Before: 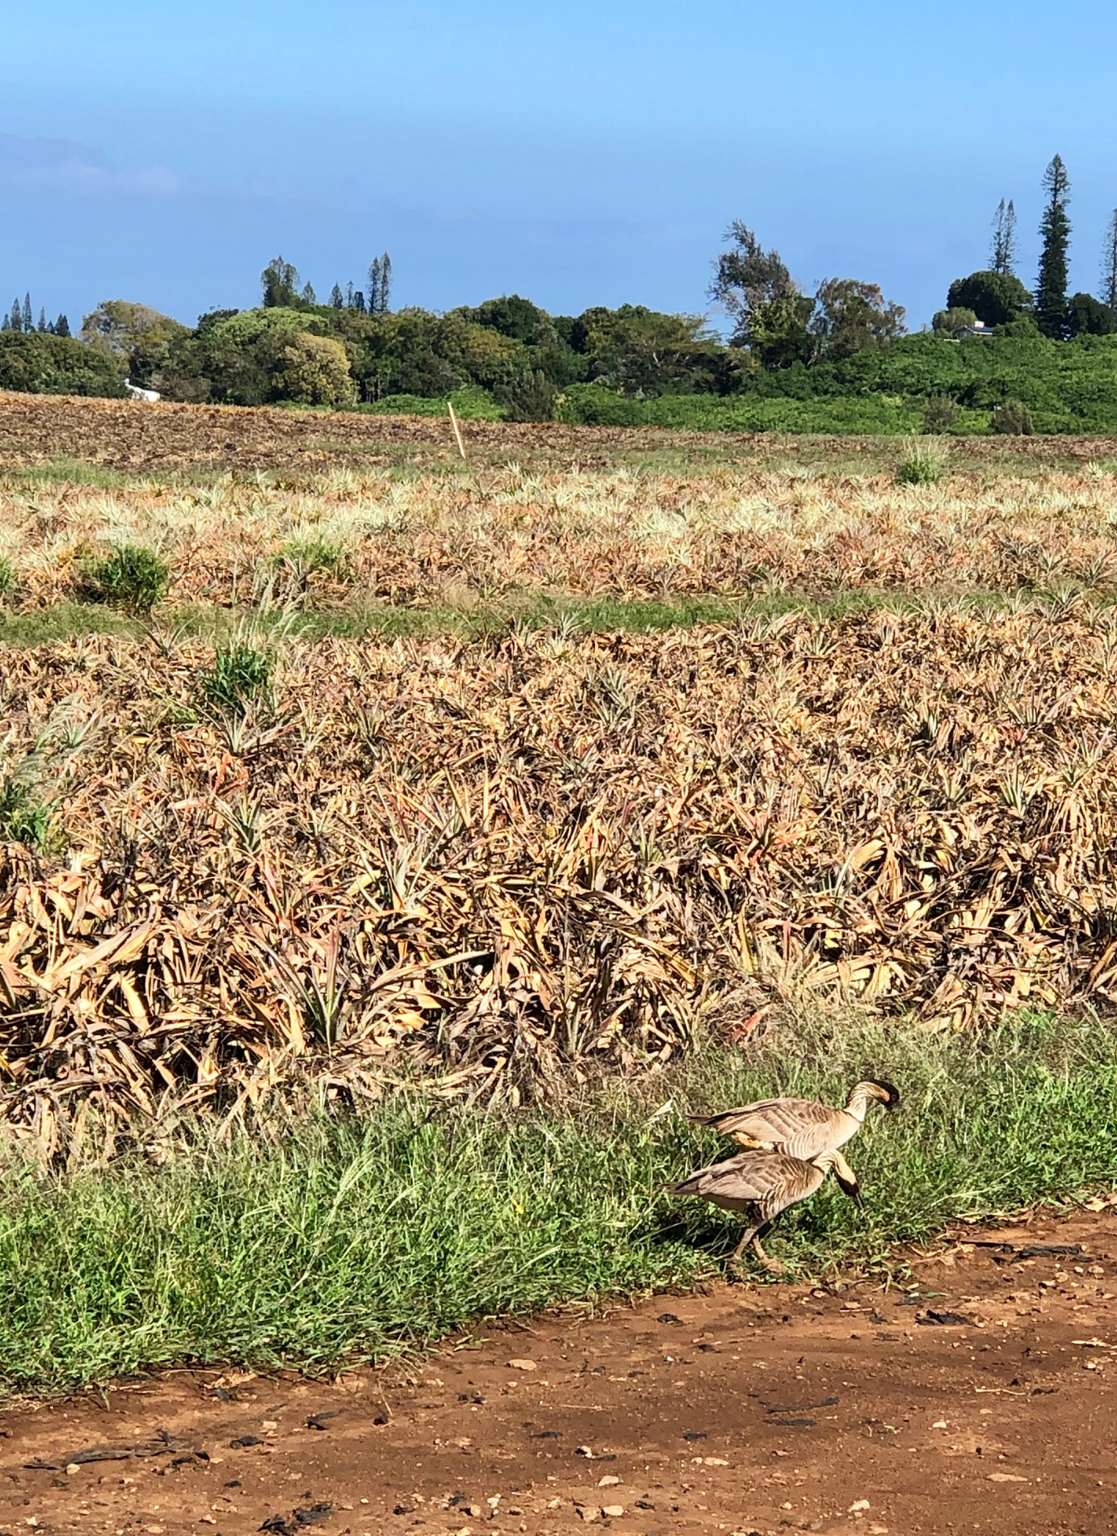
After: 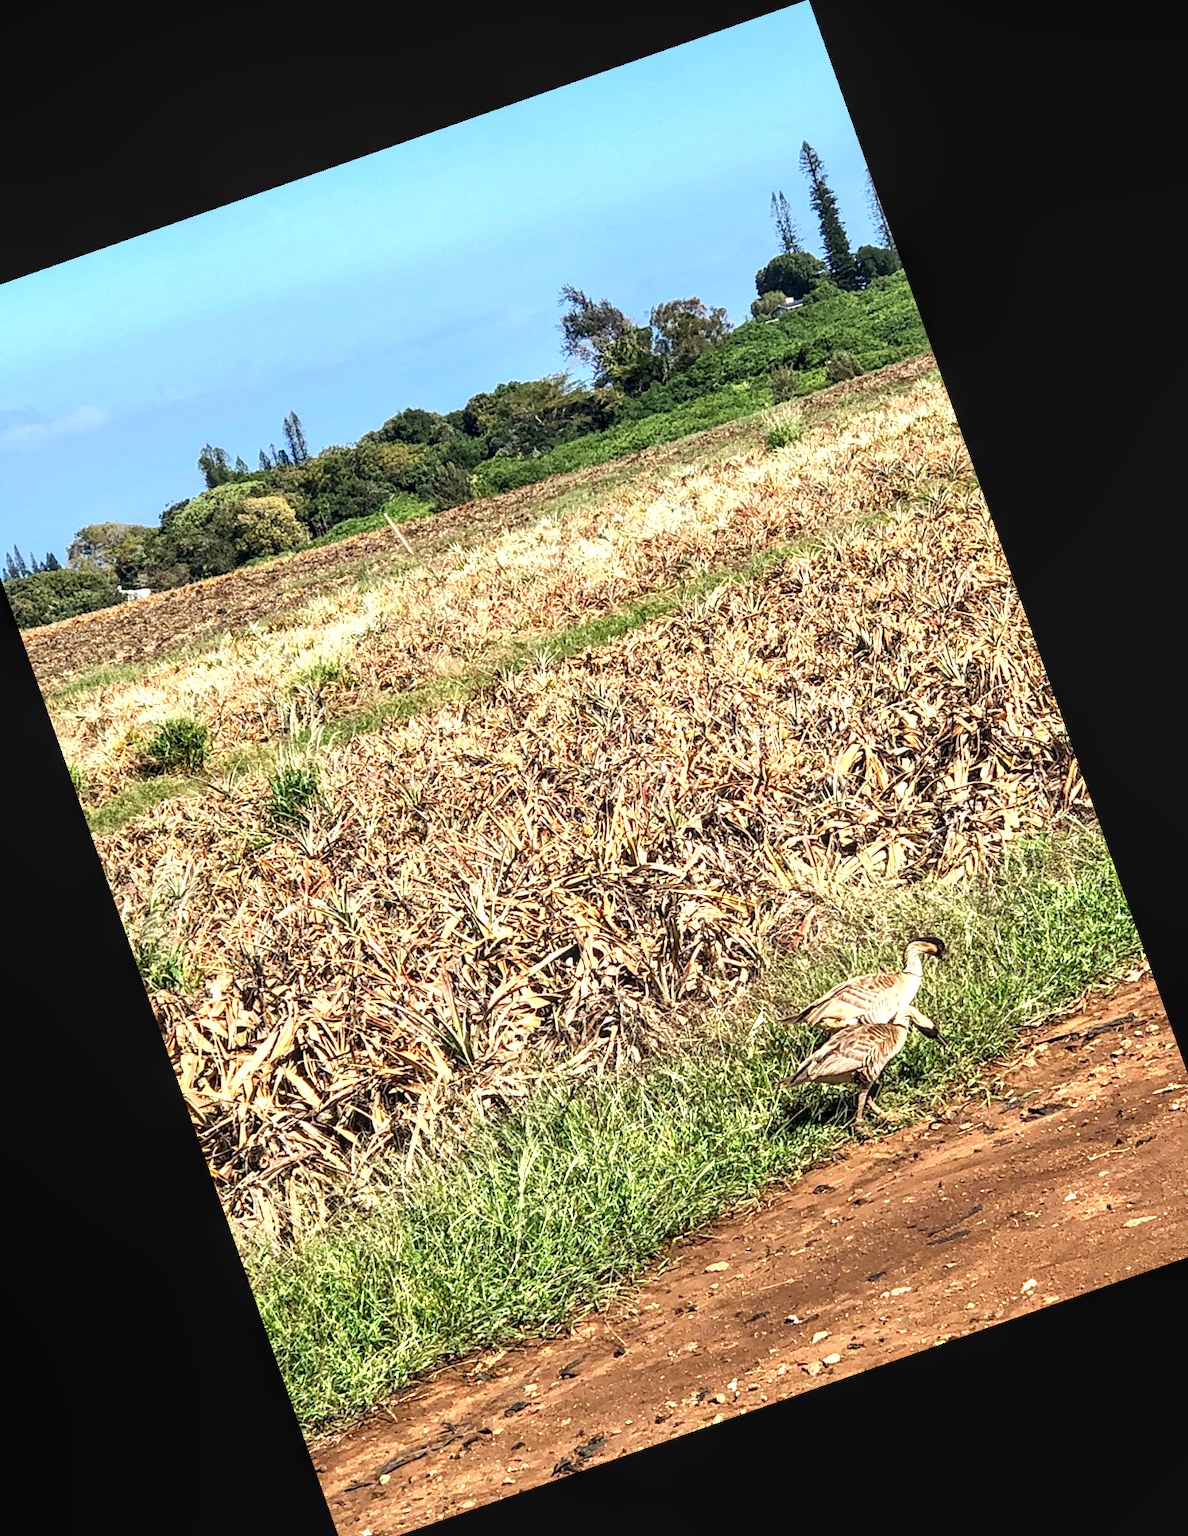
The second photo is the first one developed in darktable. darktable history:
crop and rotate: angle 19.43°, left 6.812%, right 4.125%, bottom 1.087%
local contrast: on, module defaults
exposure: exposure 0.77 EV, compensate highlight preservation false
